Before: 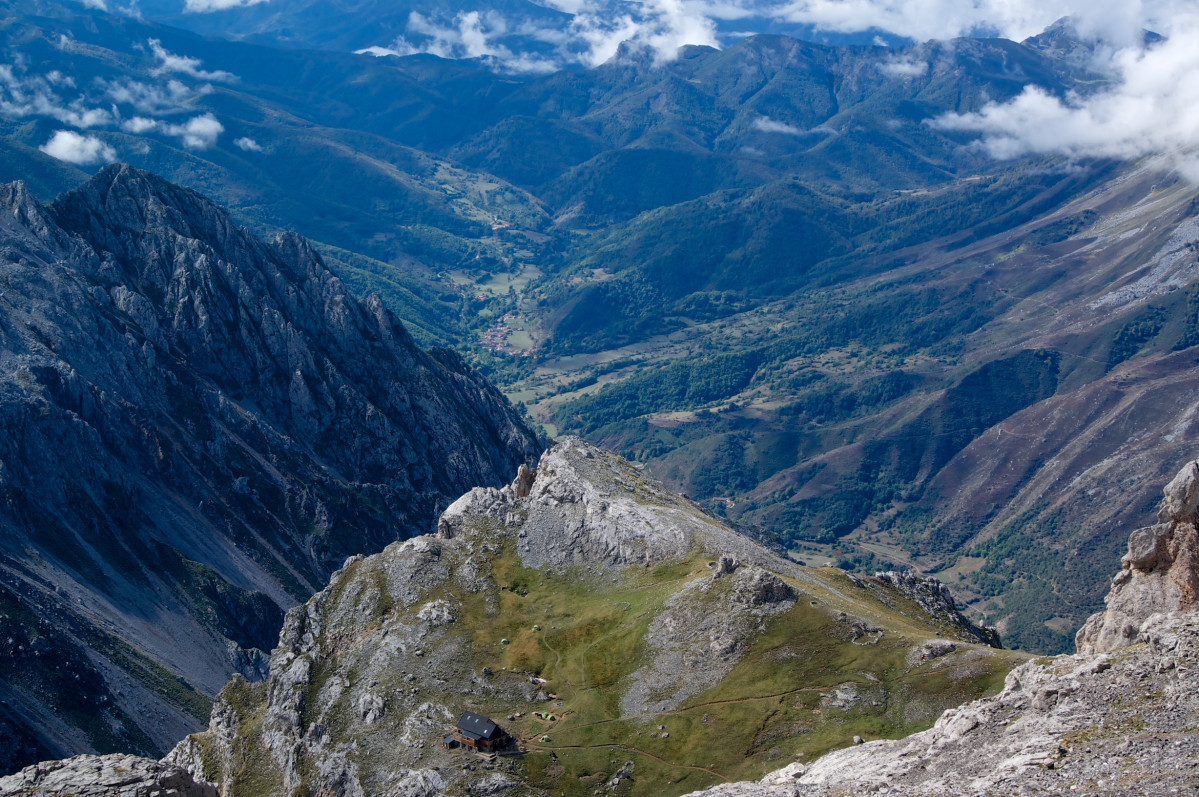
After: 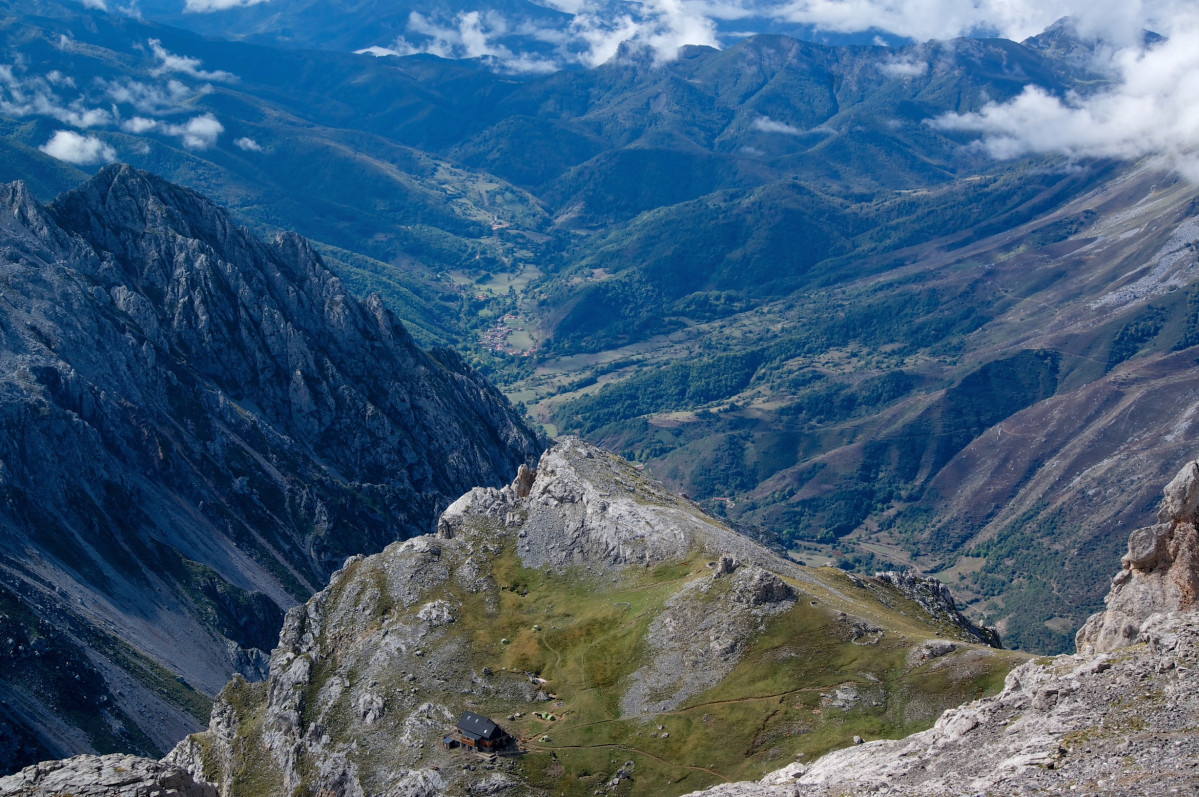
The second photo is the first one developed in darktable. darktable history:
shadows and highlights: shadows 24.8, highlights -24.34
